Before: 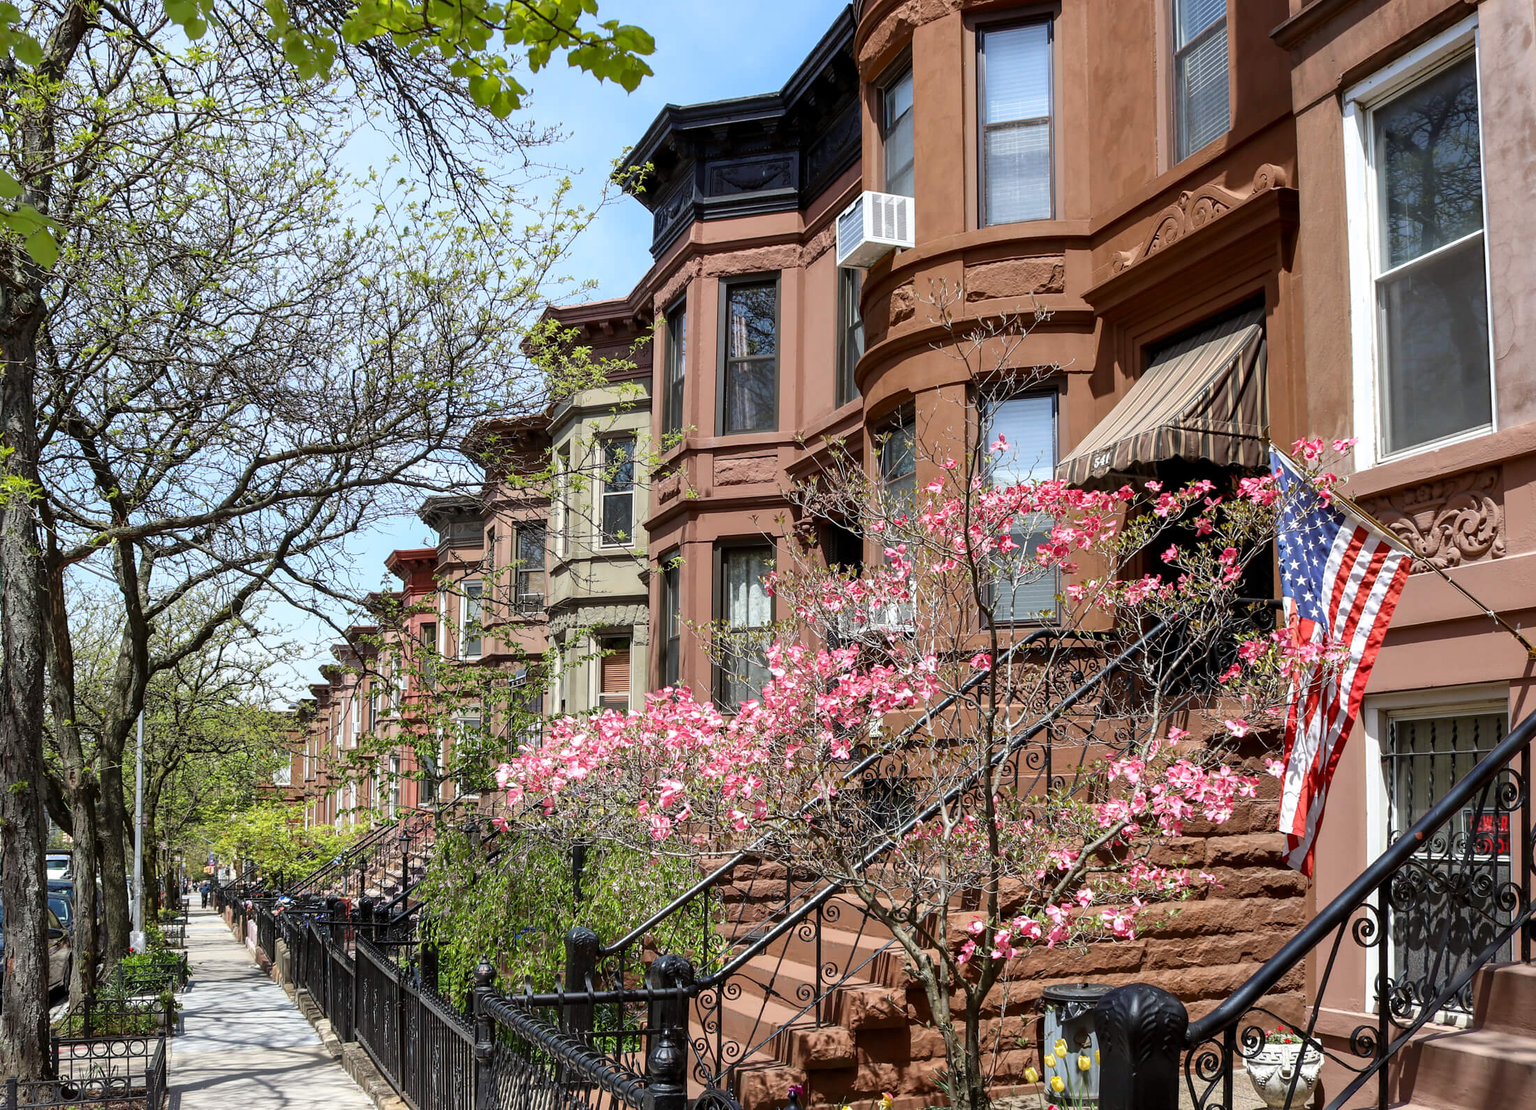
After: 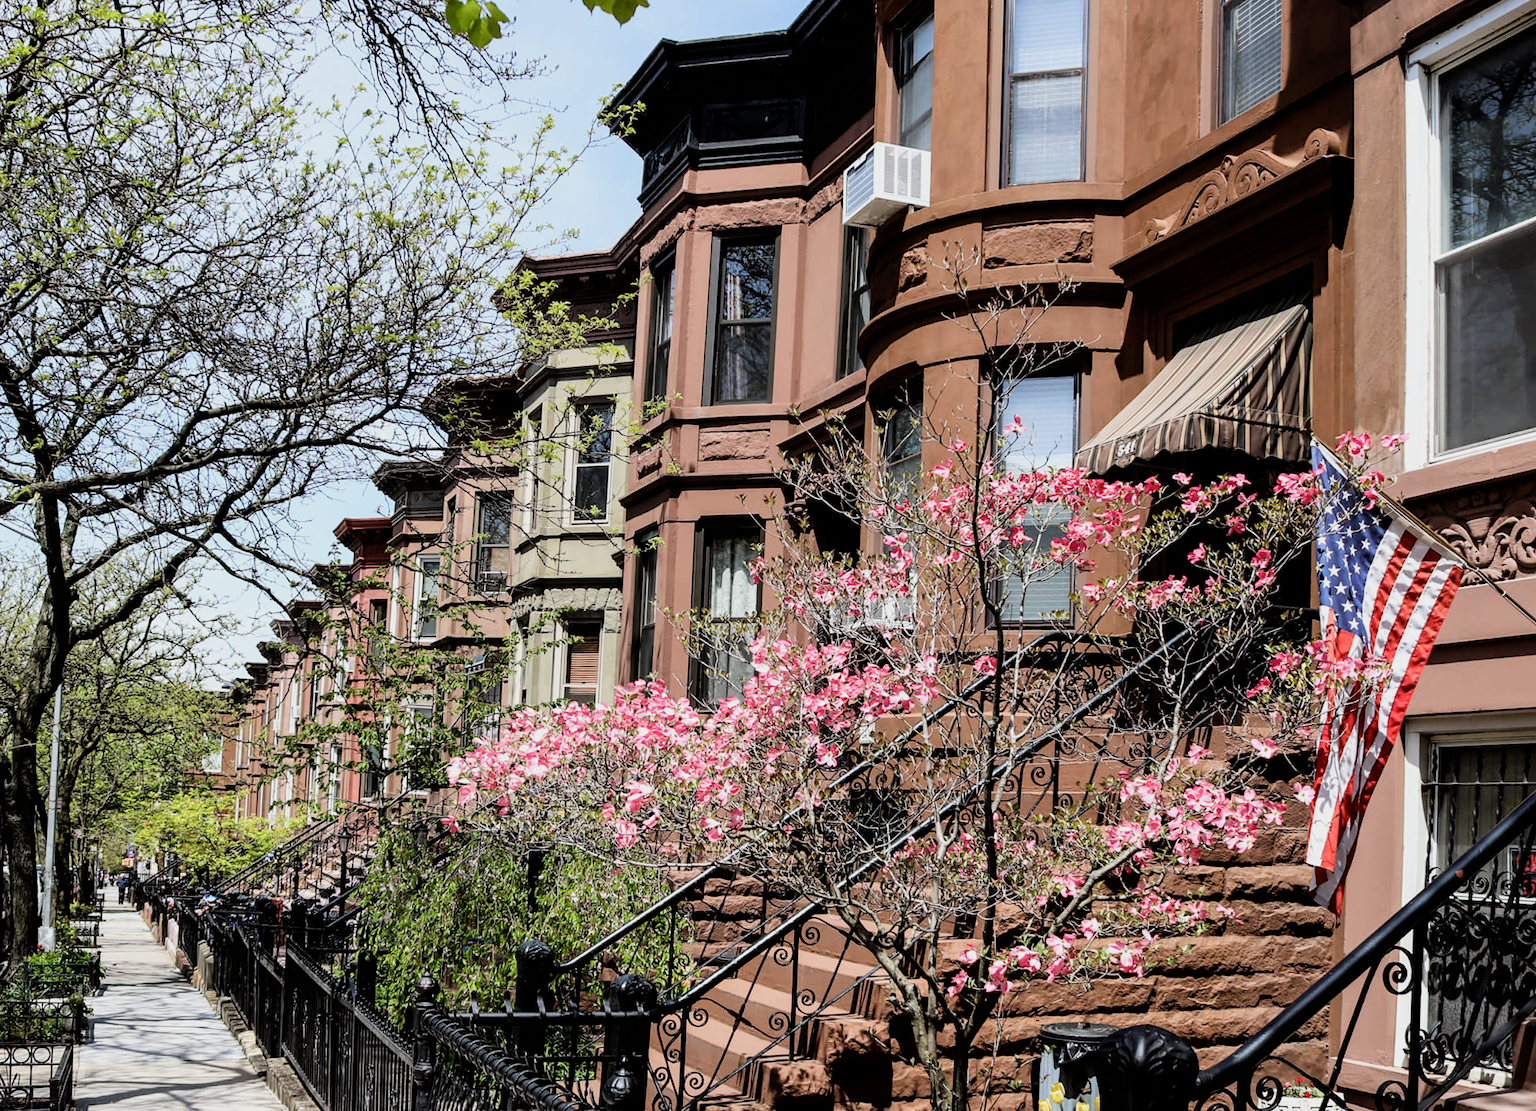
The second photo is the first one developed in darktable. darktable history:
crop and rotate: angle -2.12°, left 3.076%, top 3.749%, right 1.469%, bottom 0.699%
filmic rgb: black relative exposure -5.04 EV, white relative exposure 3.53 EV, hardness 3.16, contrast 1.412, highlights saturation mix -49.24%
